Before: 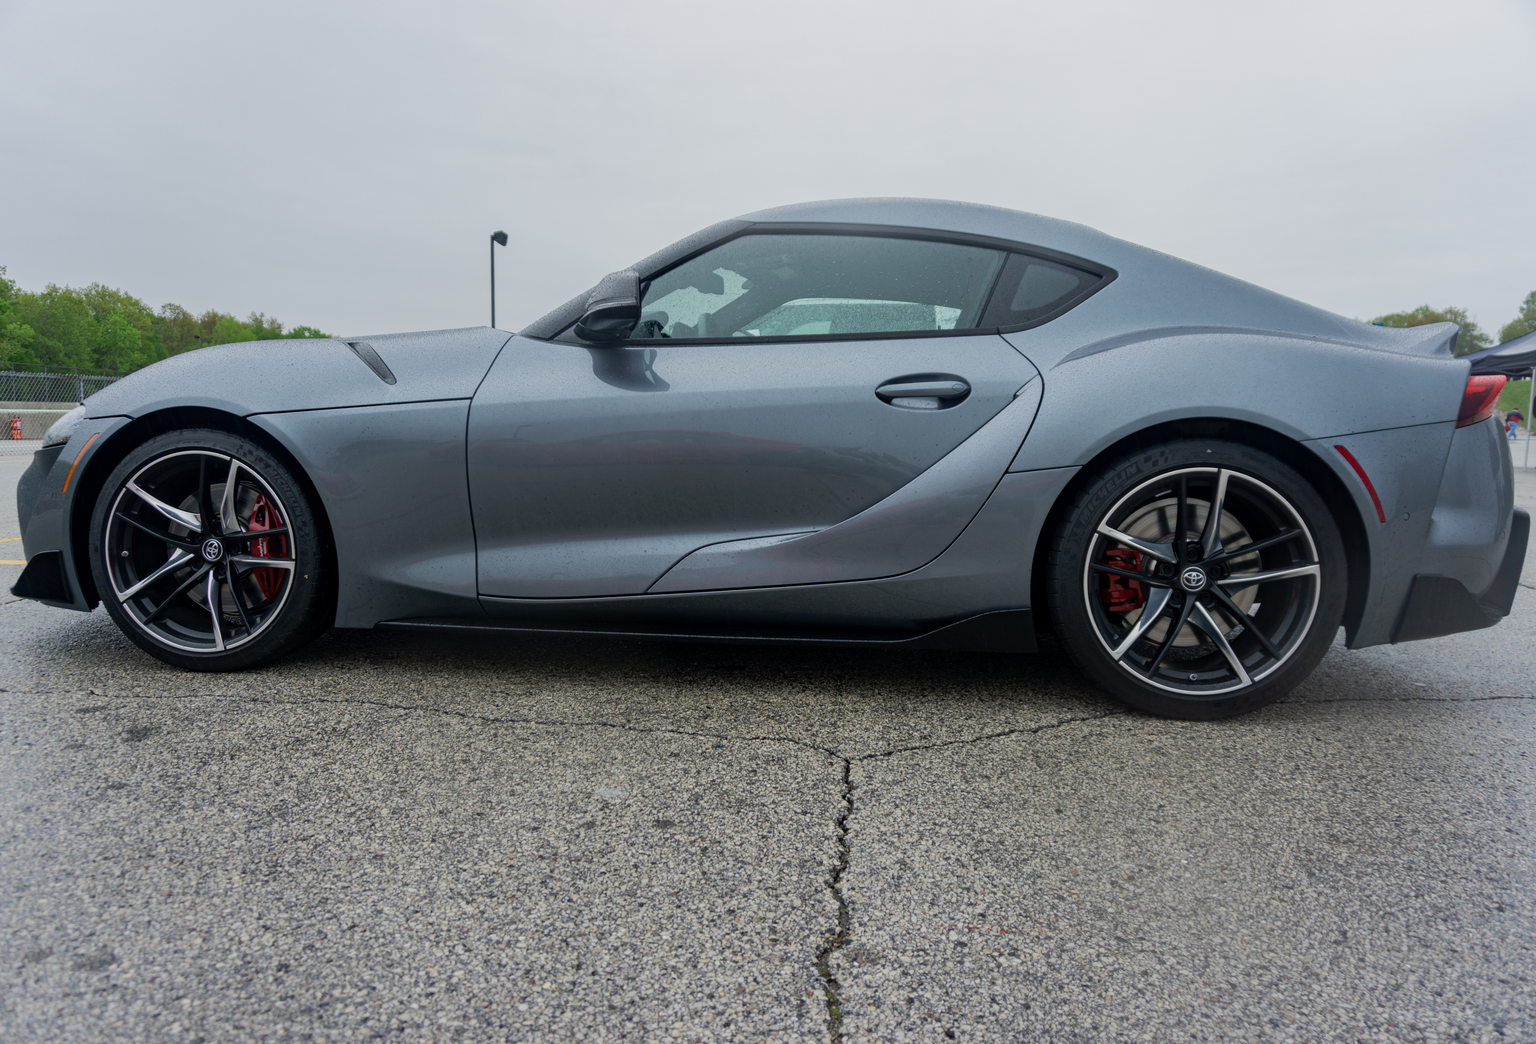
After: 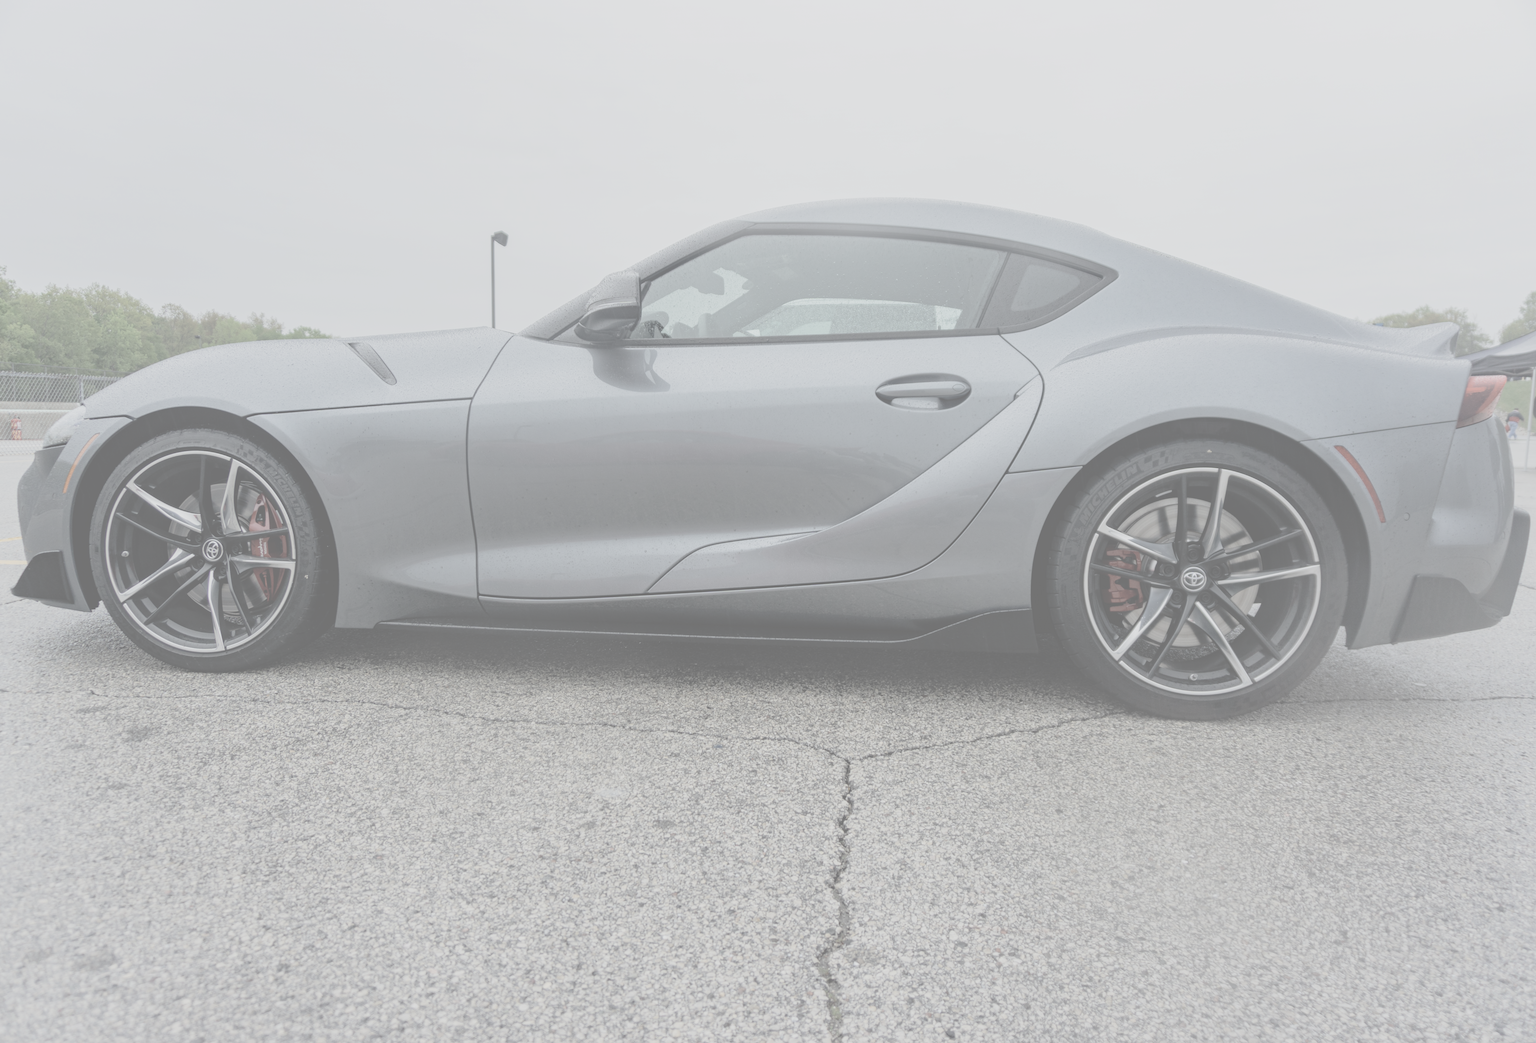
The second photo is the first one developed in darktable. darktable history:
contrast brightness saturation: contrast -0.318, brightness 0.762, saturation -0.761
